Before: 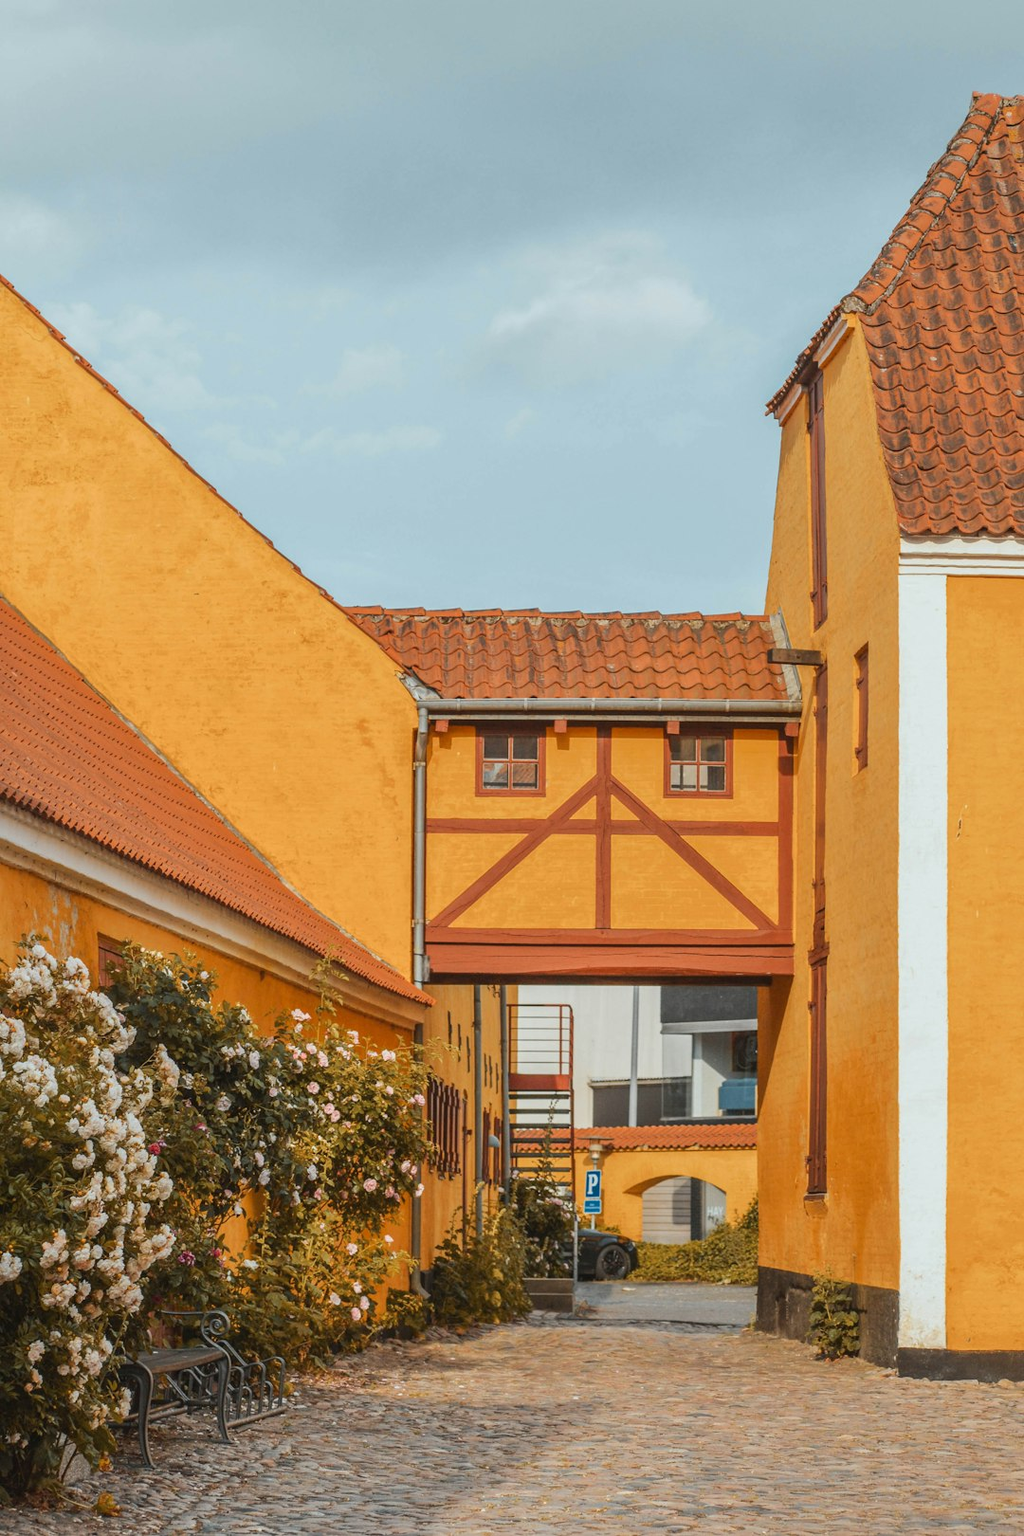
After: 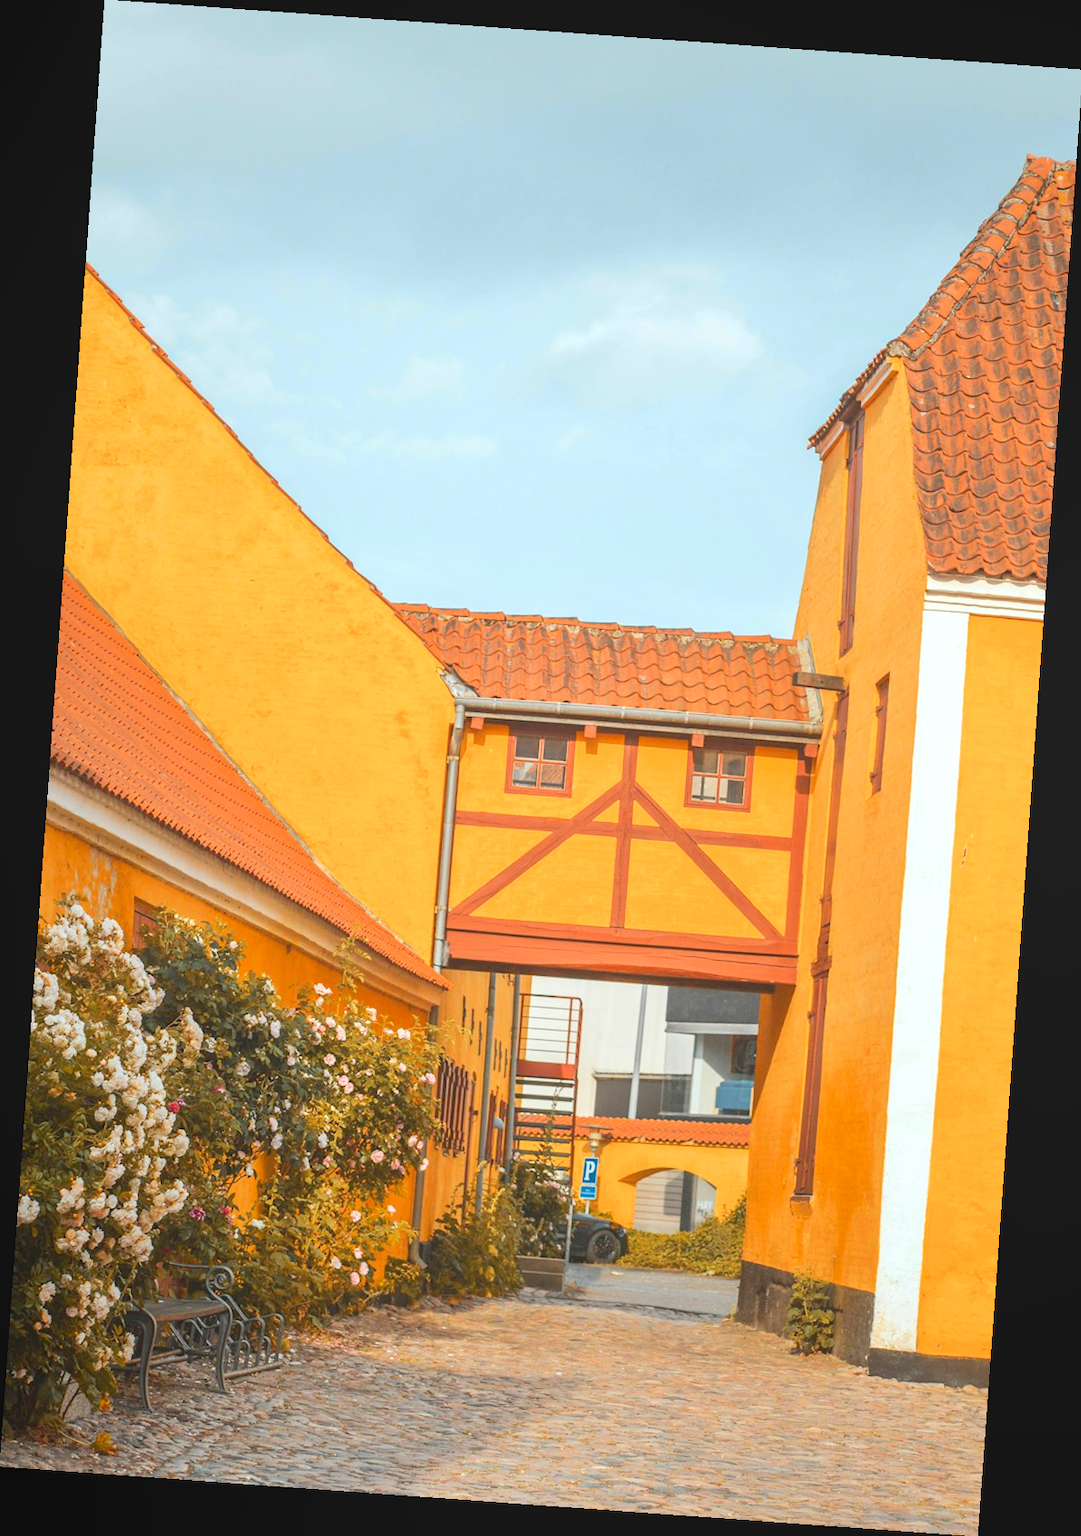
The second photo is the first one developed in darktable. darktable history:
exposure: black level correction 0.001, exposure 0.955 EV, compensate exposure bias true, compensate highlight preservation false
rotate and perspective: rotation 4.1°, automatic cropping off
local contrast: detail 69%
